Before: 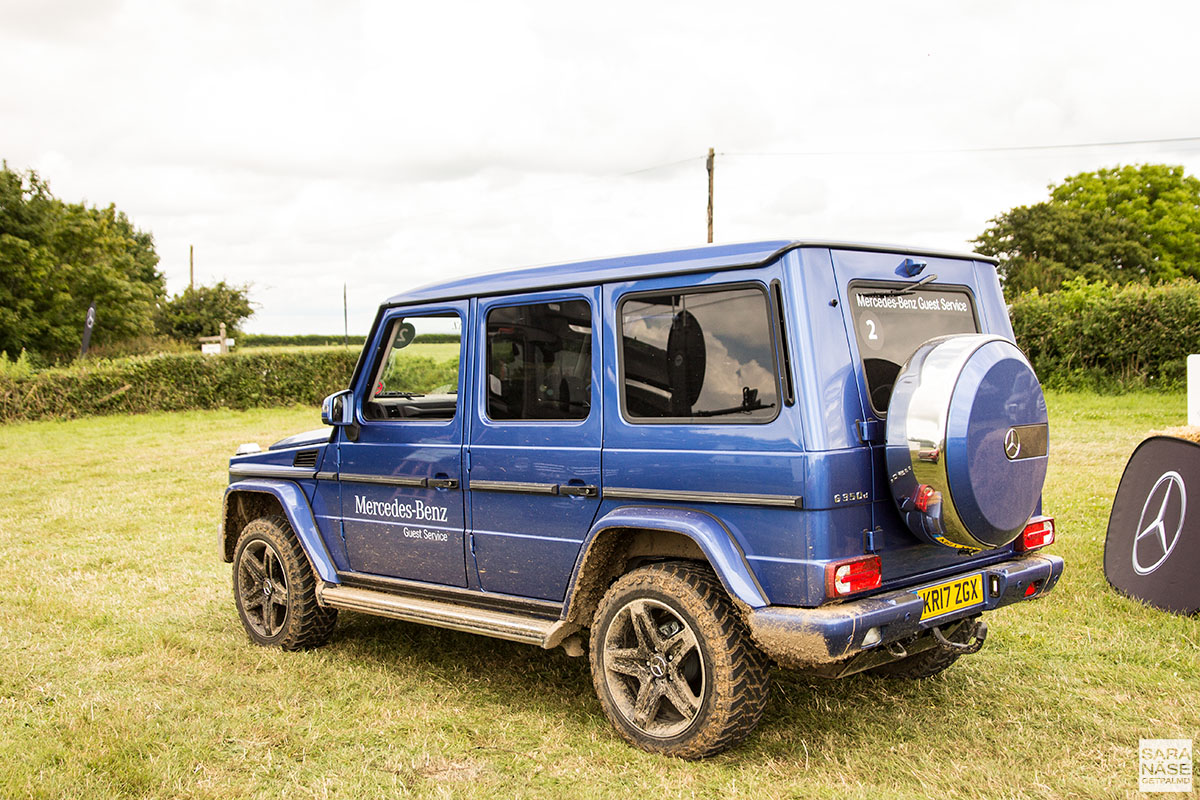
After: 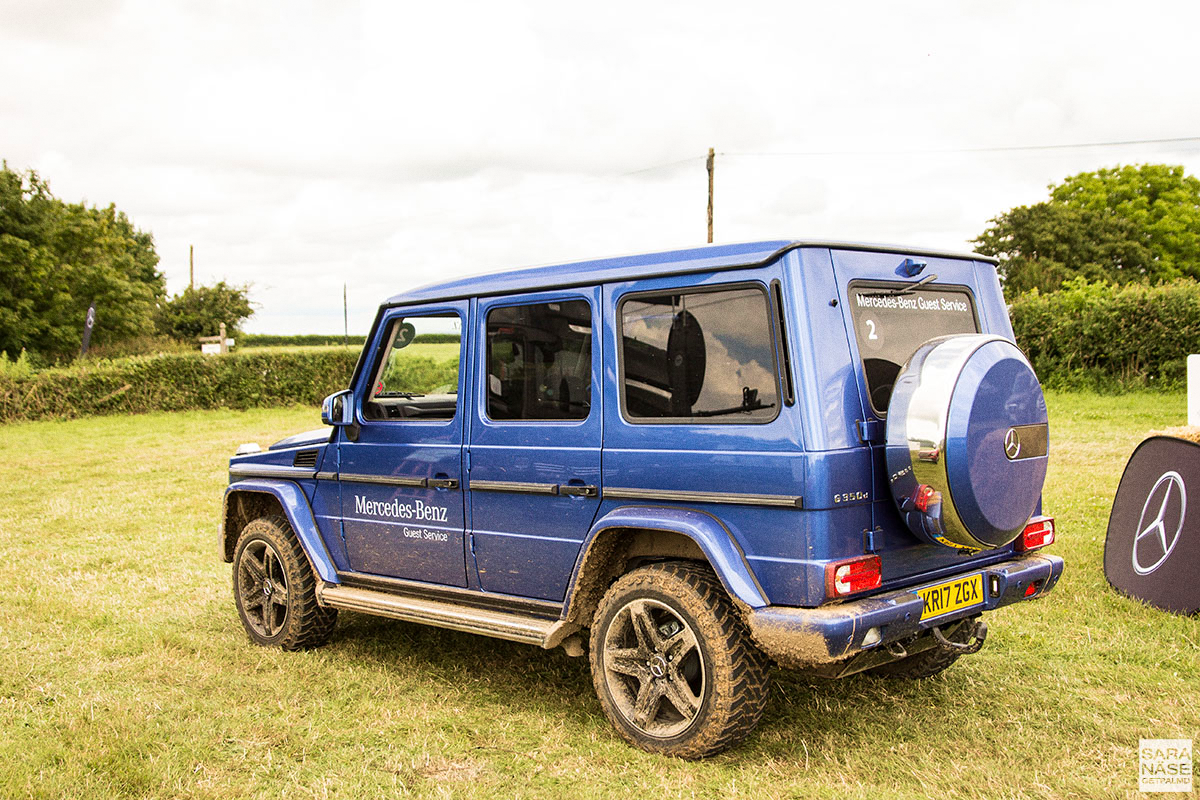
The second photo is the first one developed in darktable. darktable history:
velvia: on, module defaults
grain: on, module defaults
